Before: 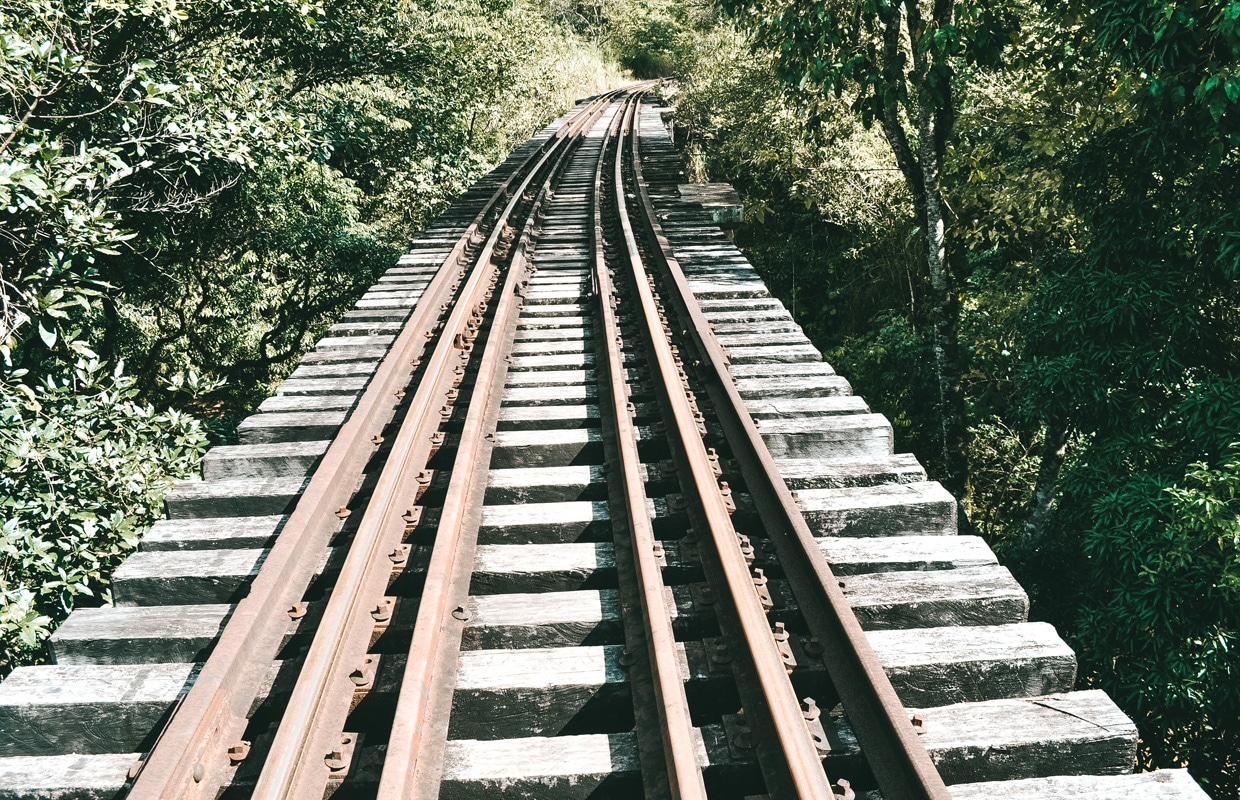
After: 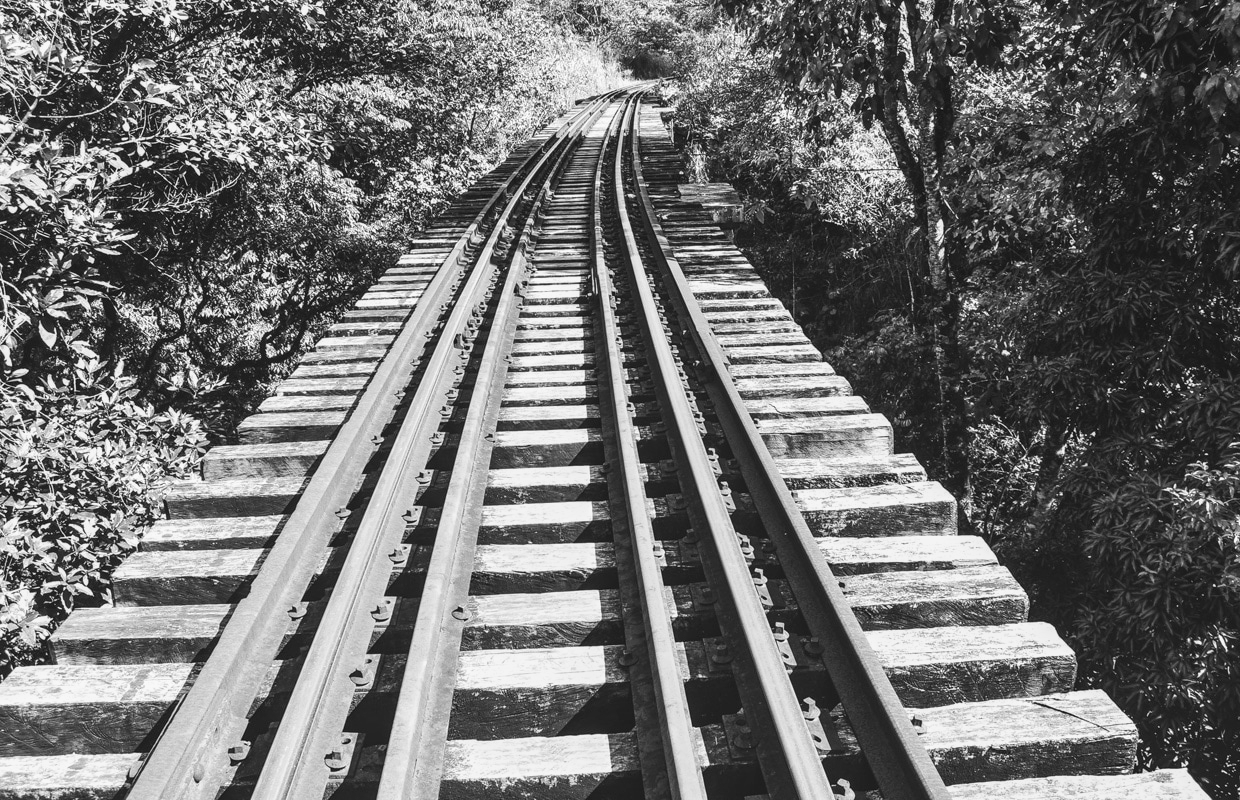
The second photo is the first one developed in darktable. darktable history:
monochrome: a -3.63, b -0.465
local contrast: detail 115%
